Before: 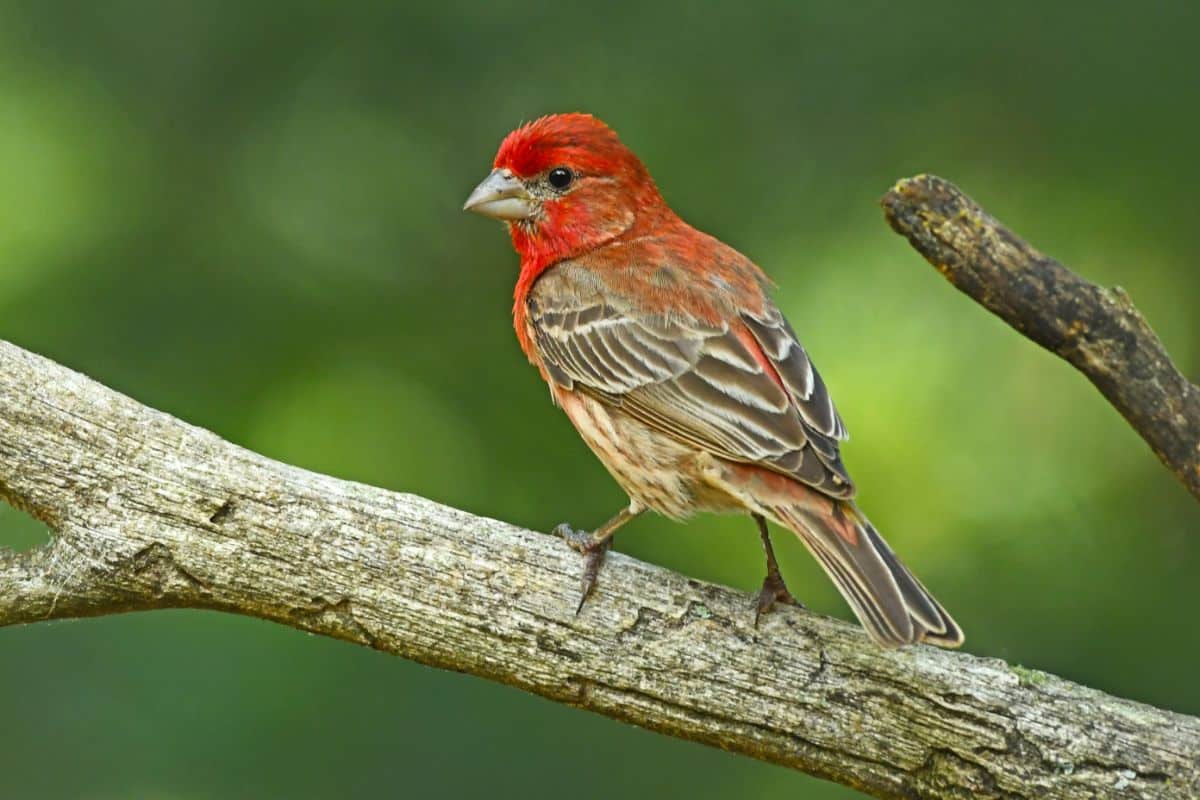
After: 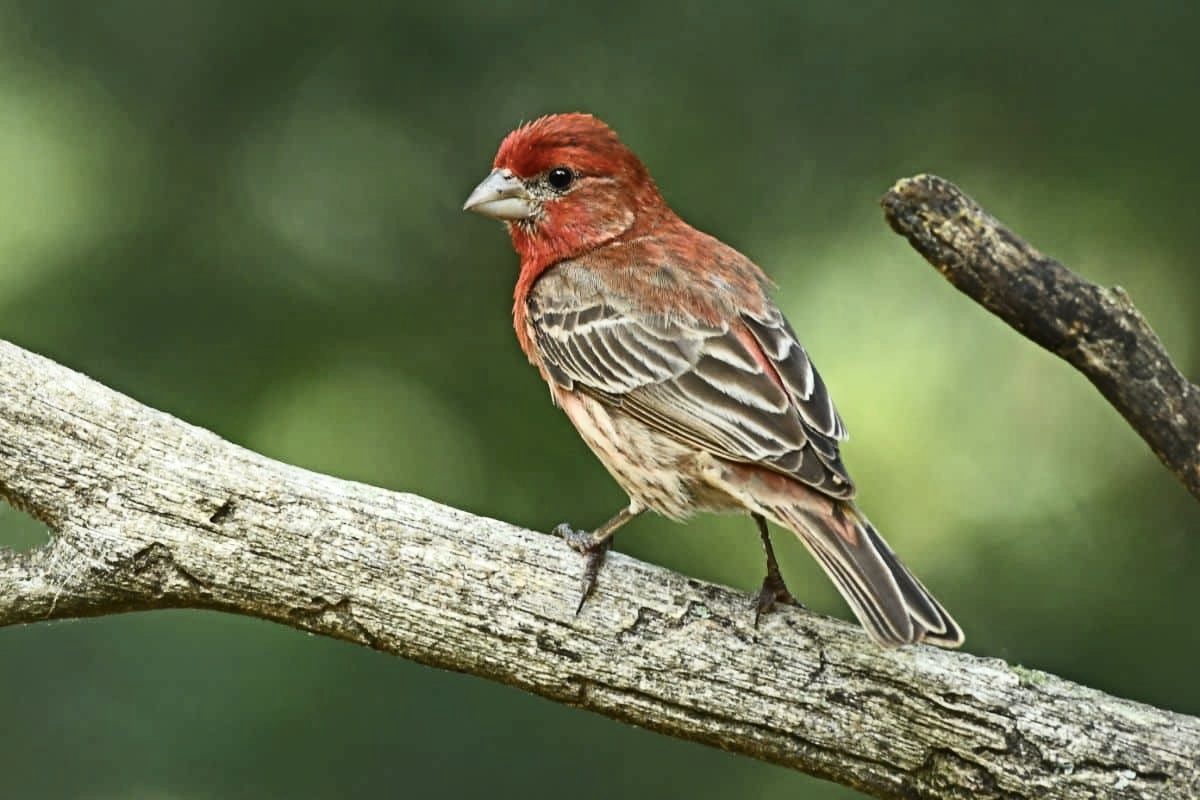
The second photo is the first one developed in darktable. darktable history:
contrast brightness saturation: contrast 0.251, saturation -0.324
